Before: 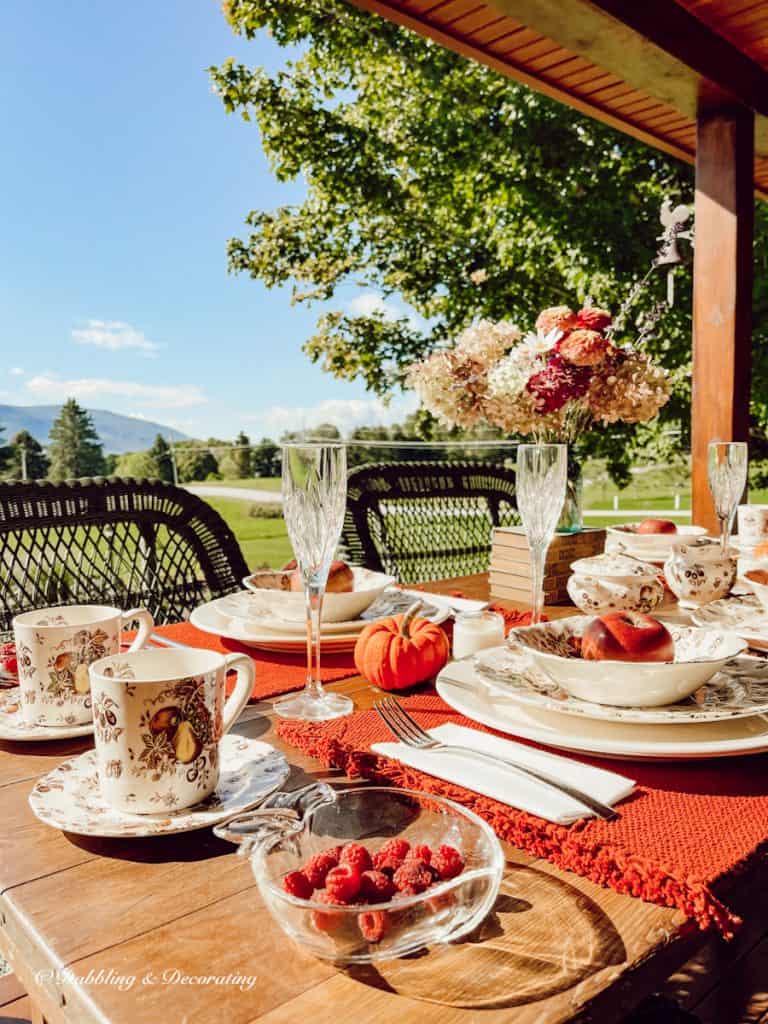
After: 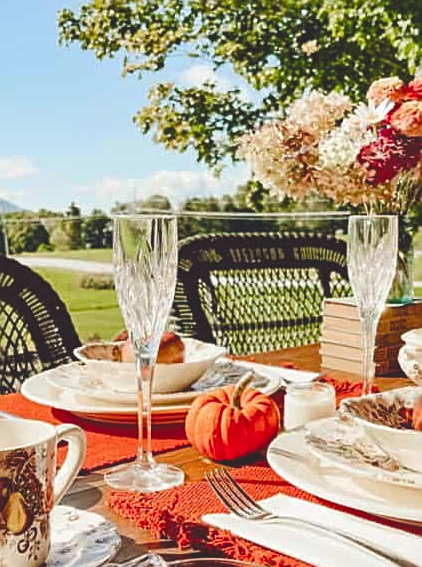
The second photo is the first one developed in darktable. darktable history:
color balance rgb: power › hue 62.96°, global offset › luminance 1.98%, perceptual saturation grading › global saturation 20%, perceptual saturation grading › highlights -25.422%, perceptual saturation grading › shadows 24%
sharpen: on, module defaults
crop and rotate: left 22.098%, top 22.459%, right 22.854%, bottom 22.144%
